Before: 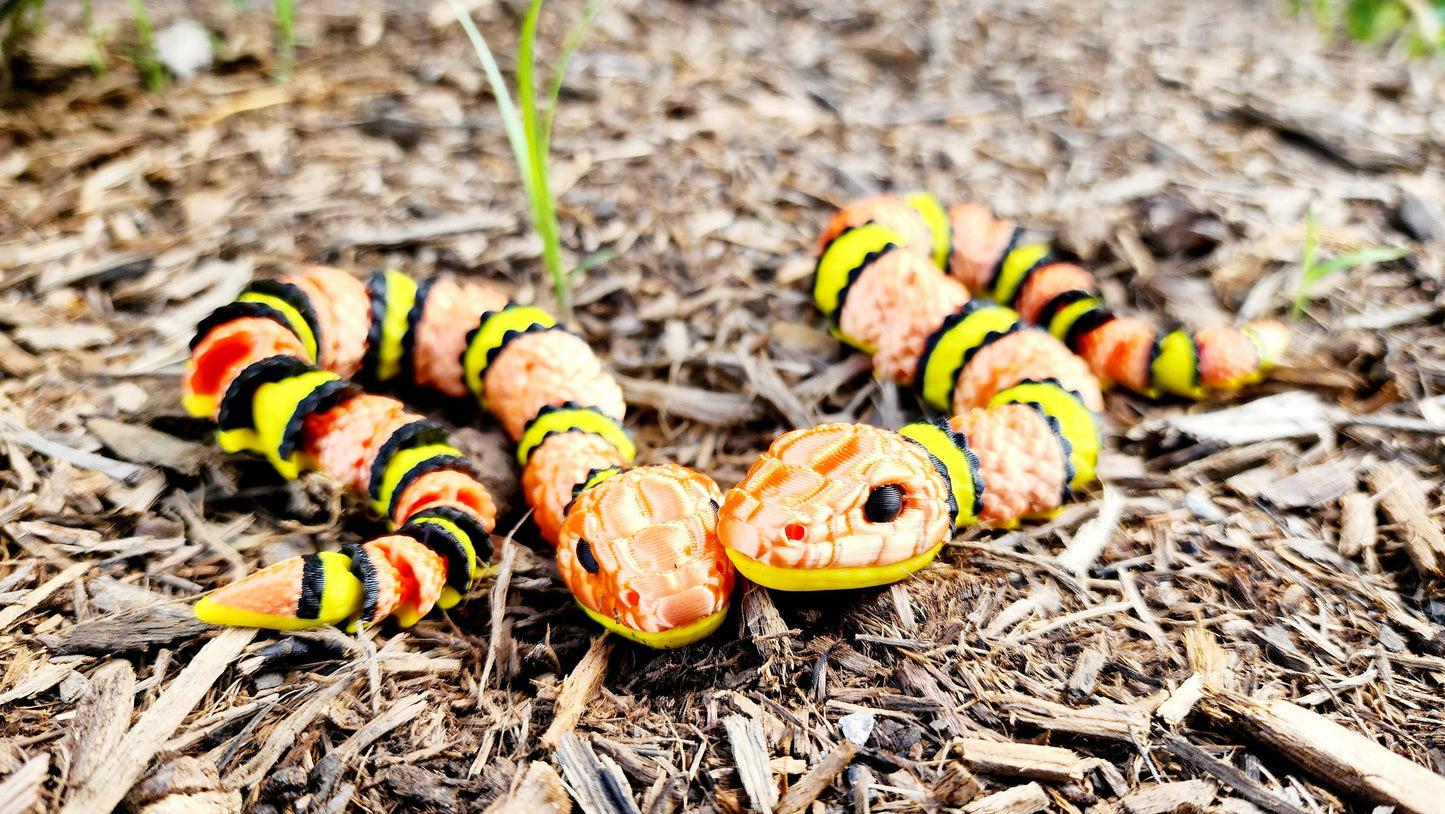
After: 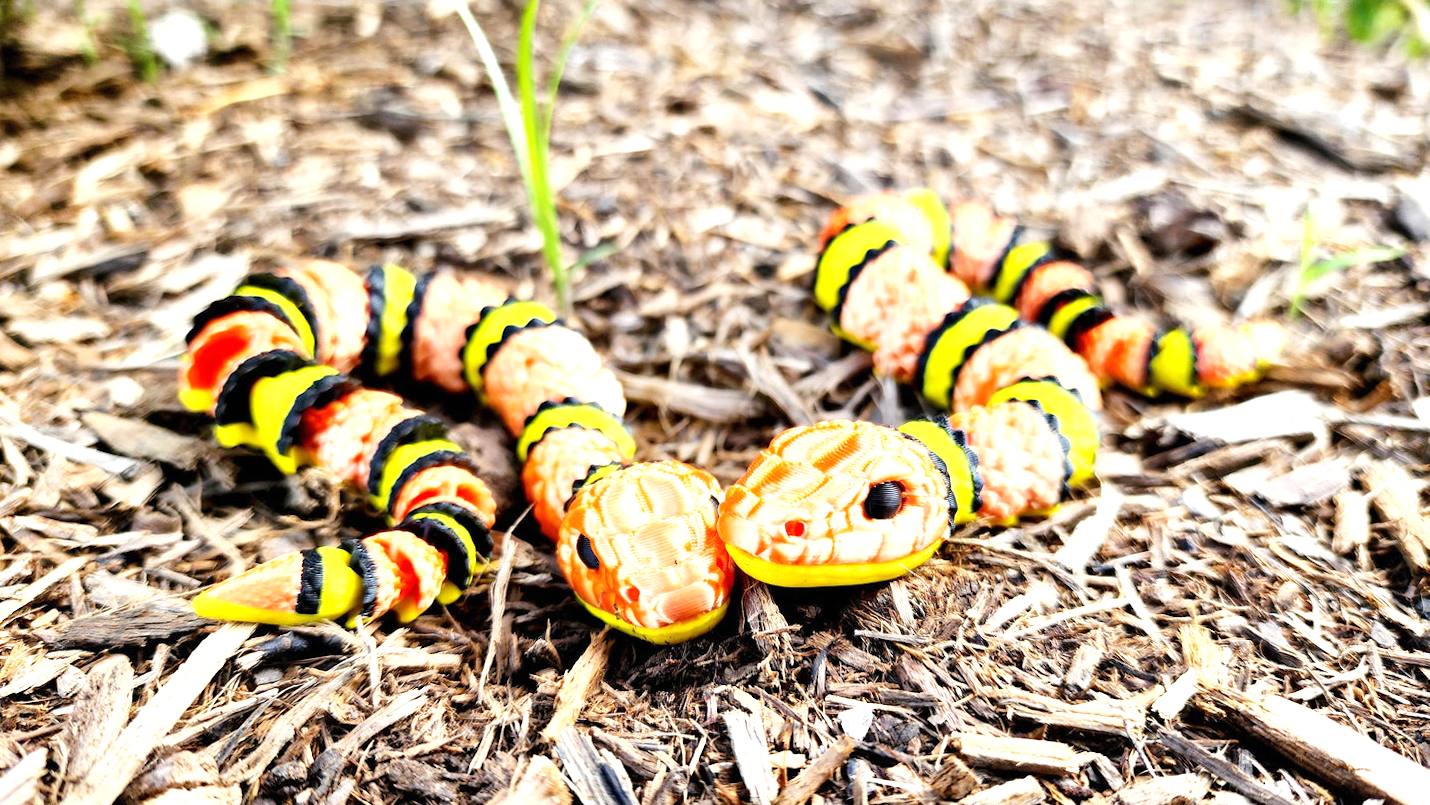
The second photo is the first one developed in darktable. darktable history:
exposure: black level correction 0, exposure 0.5 EV, compensate highlight preservation false
rotate and perspective: rotation 0.174°, lens shift (vertical) 0.013, lens shift (horizontal) 0.019, shear 0.001, automatic cropping original format, crop left 0.007, crop right 0.991, crop top 0.016, crop bottom 0.997
